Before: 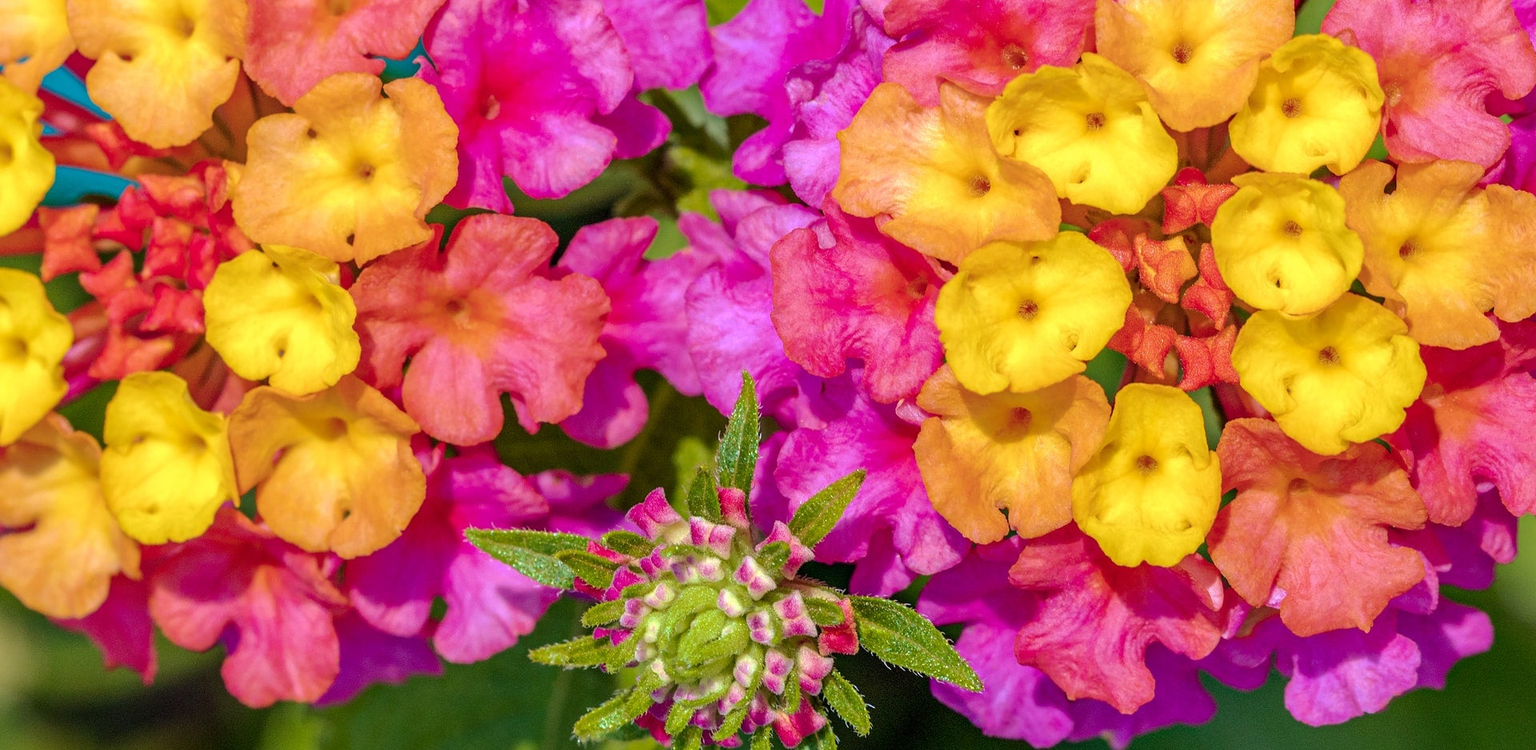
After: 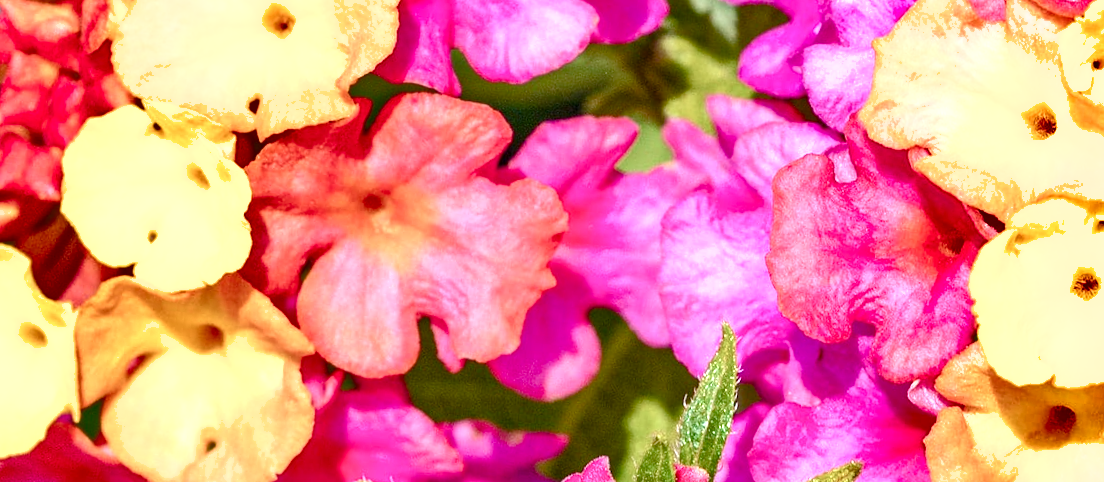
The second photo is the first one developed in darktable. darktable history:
shadows and highlights: shadows 11.82, white point adjustment 1.13, soften with gaussian
crop and rotate: angle -6.32°, left 2.148%, top 6.964%, right 27.688%, bottom 30.198%
exposure: black level correction 0, exposure 1.099 EV, compensate highlight preservation false
color balance rgb: perceptual saturation grading › global saturation 20%, perceptual saturation grading › highlights -49.798%, perceptual saturation grading › shadows 26.094%
